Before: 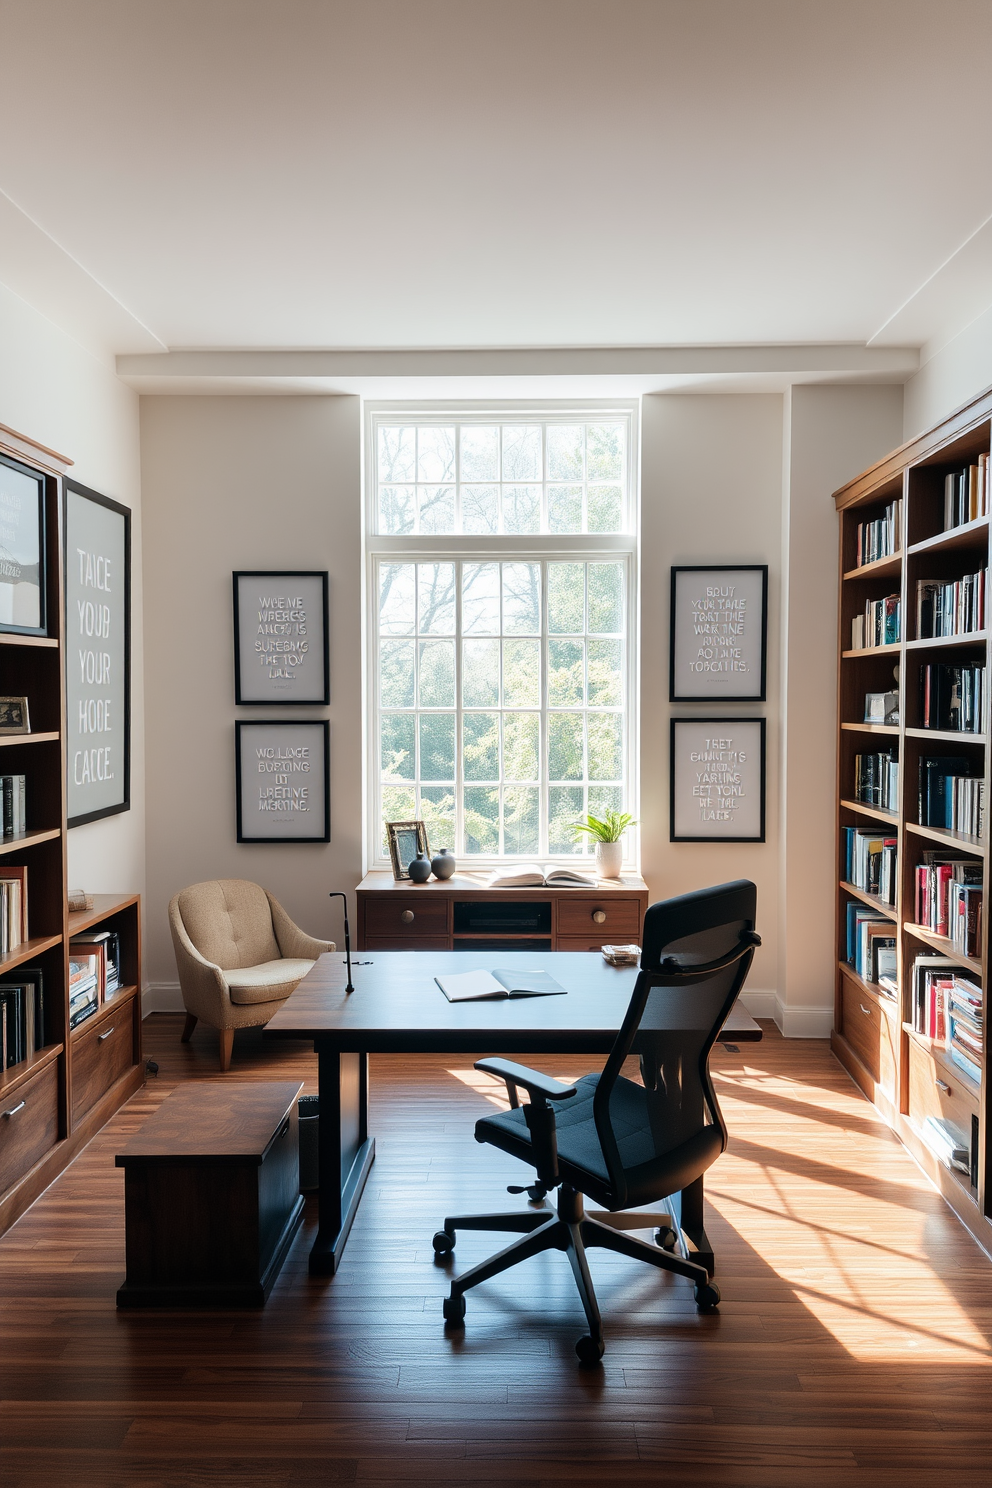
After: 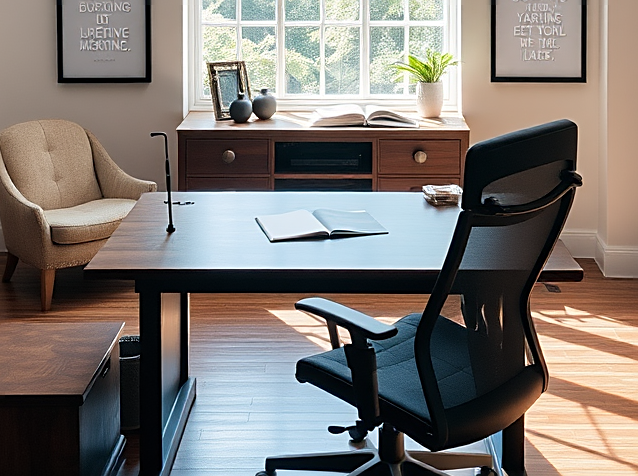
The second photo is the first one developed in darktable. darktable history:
crop: left 18.091%, top 51.13%, right 17.525%, bottom 16.85%
sharpen: on, module defaults
